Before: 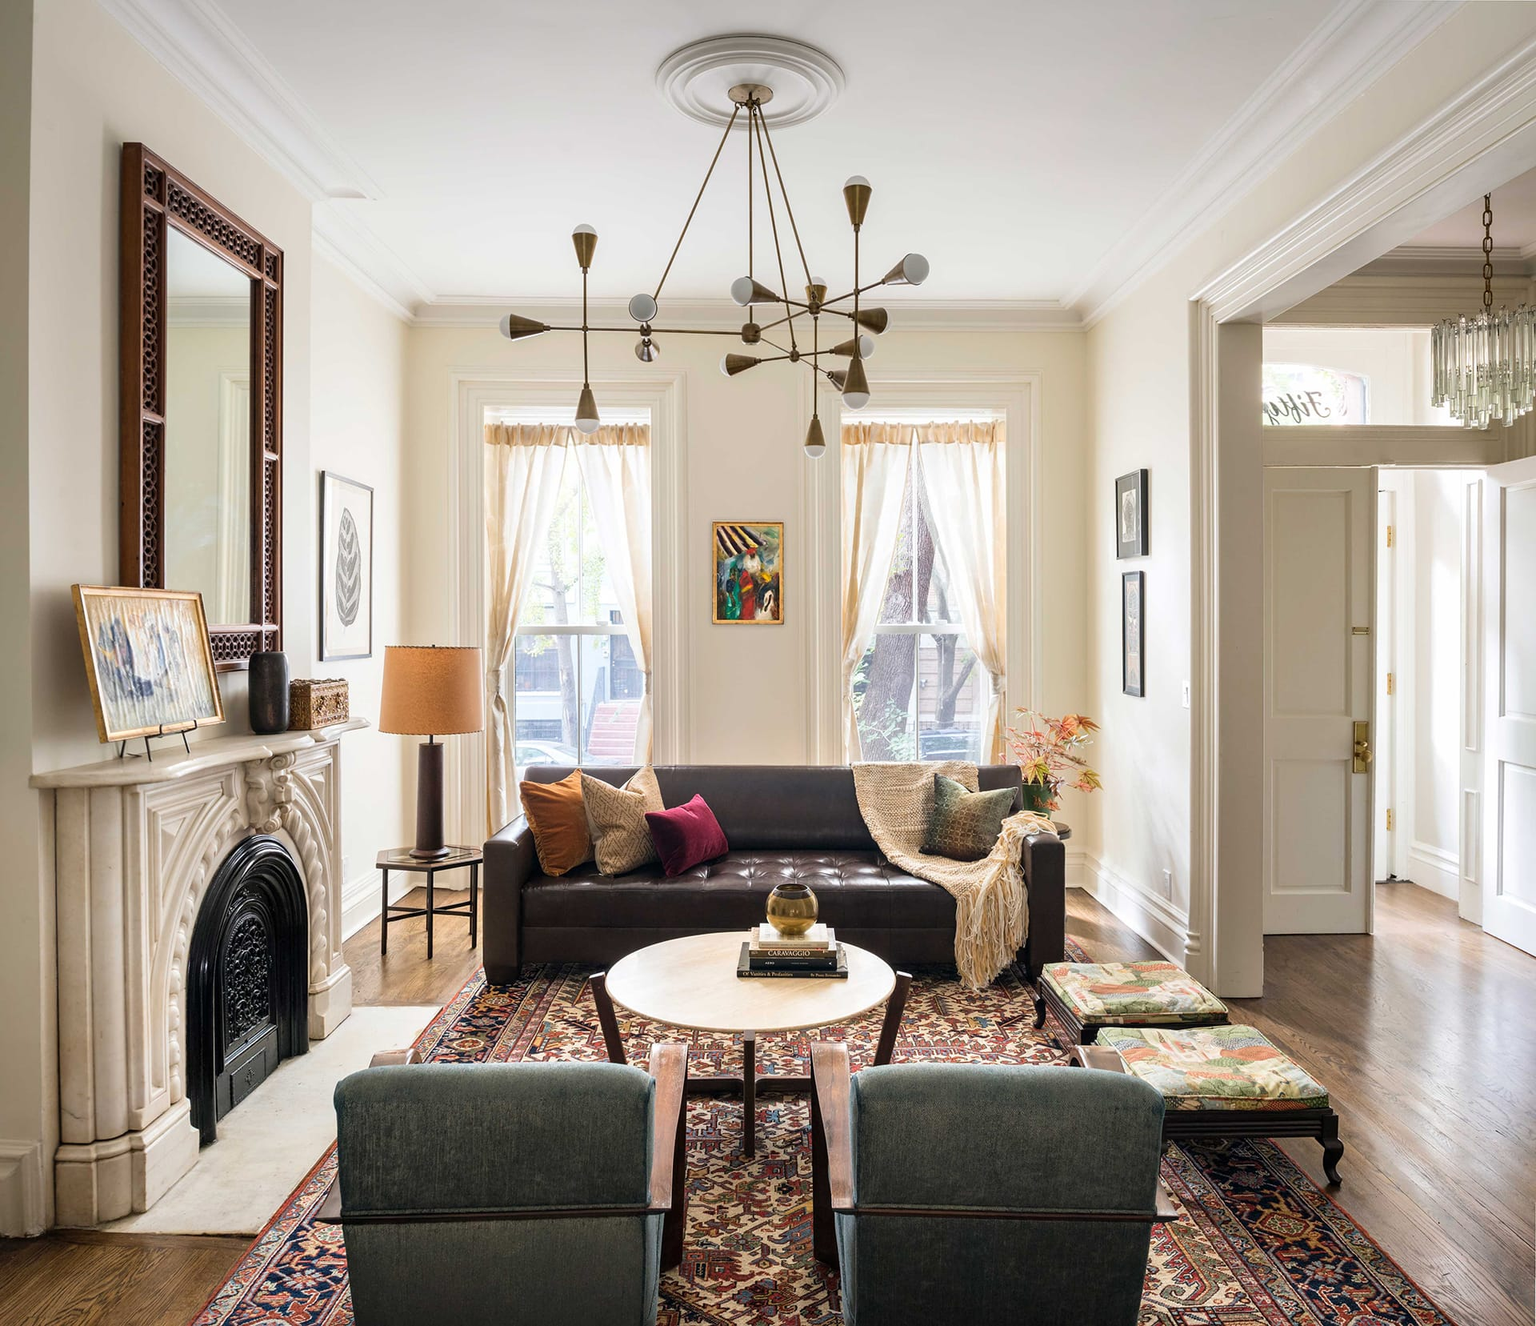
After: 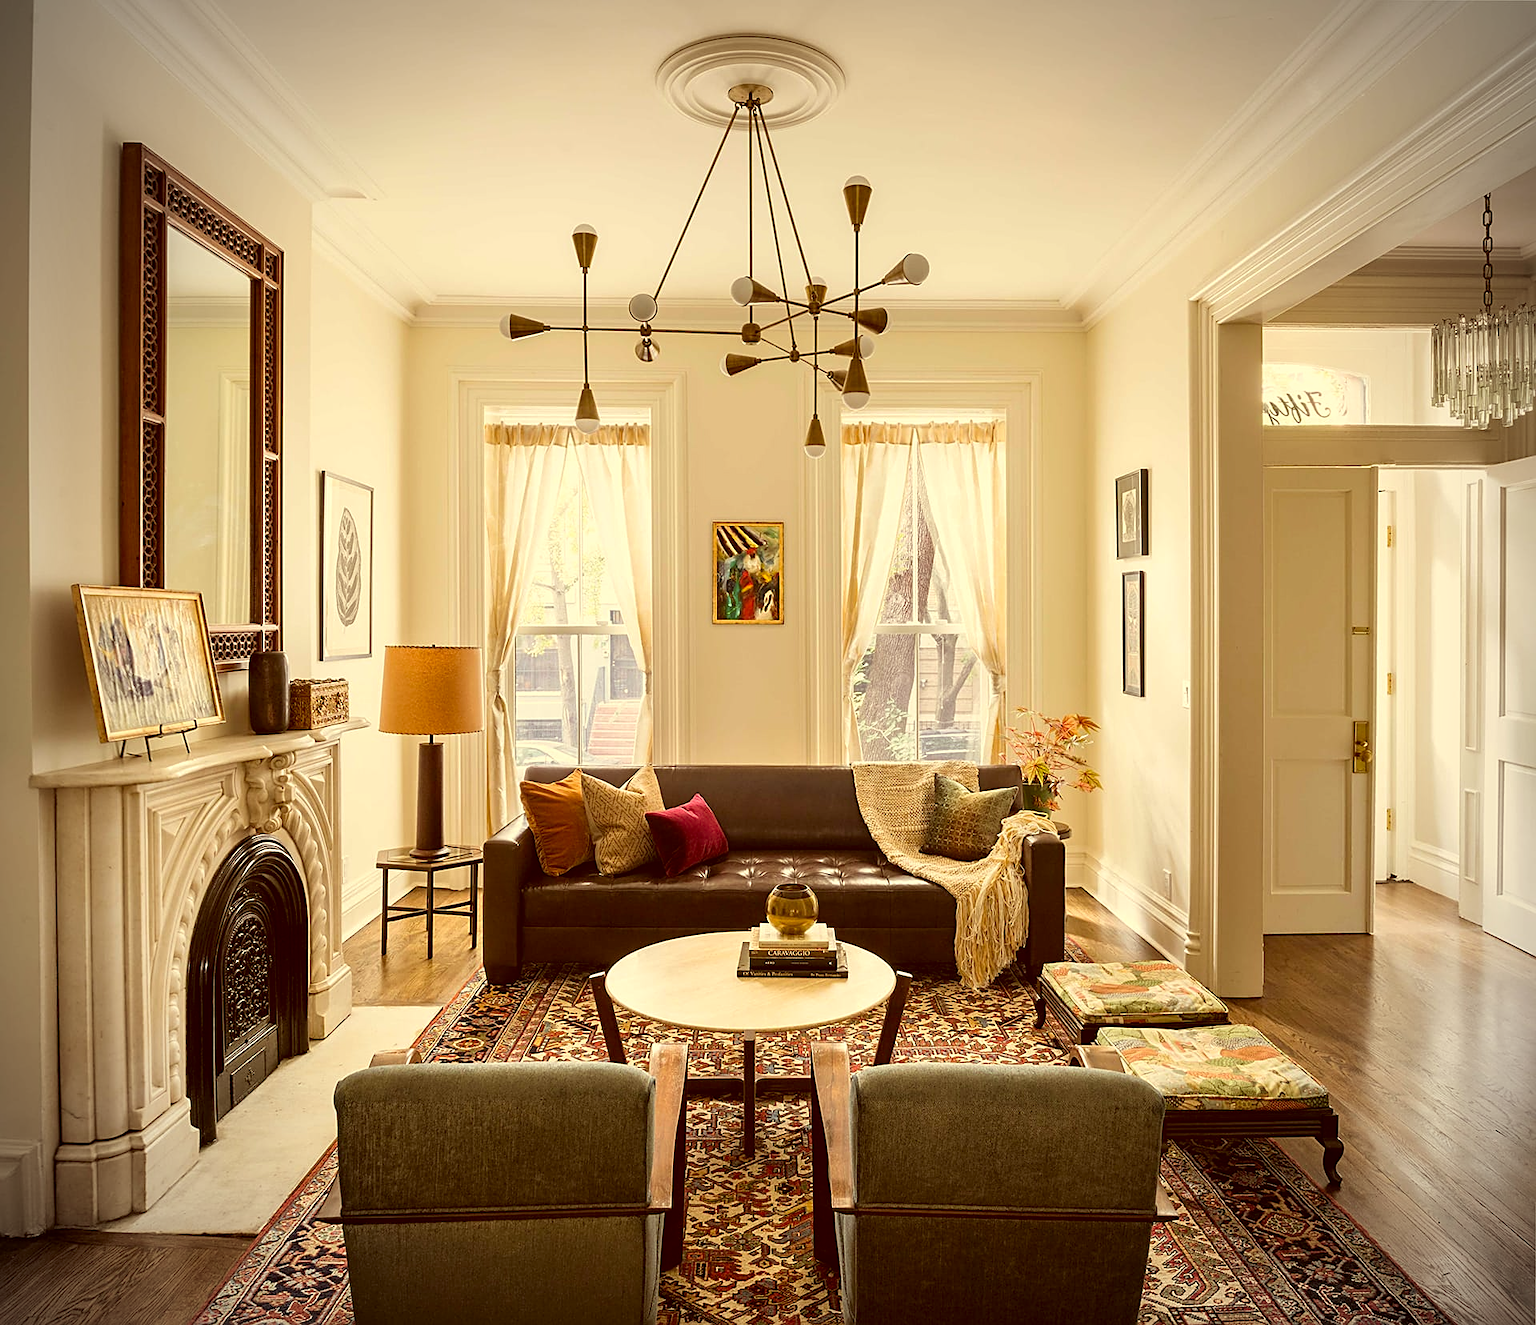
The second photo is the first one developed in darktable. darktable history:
sharpen: on, module defaults
color correction: highlights a* 1.12, highlights b* 24.26, shadows a* 15.58, shadows b* 24.26
vignetting: on, module defaults
